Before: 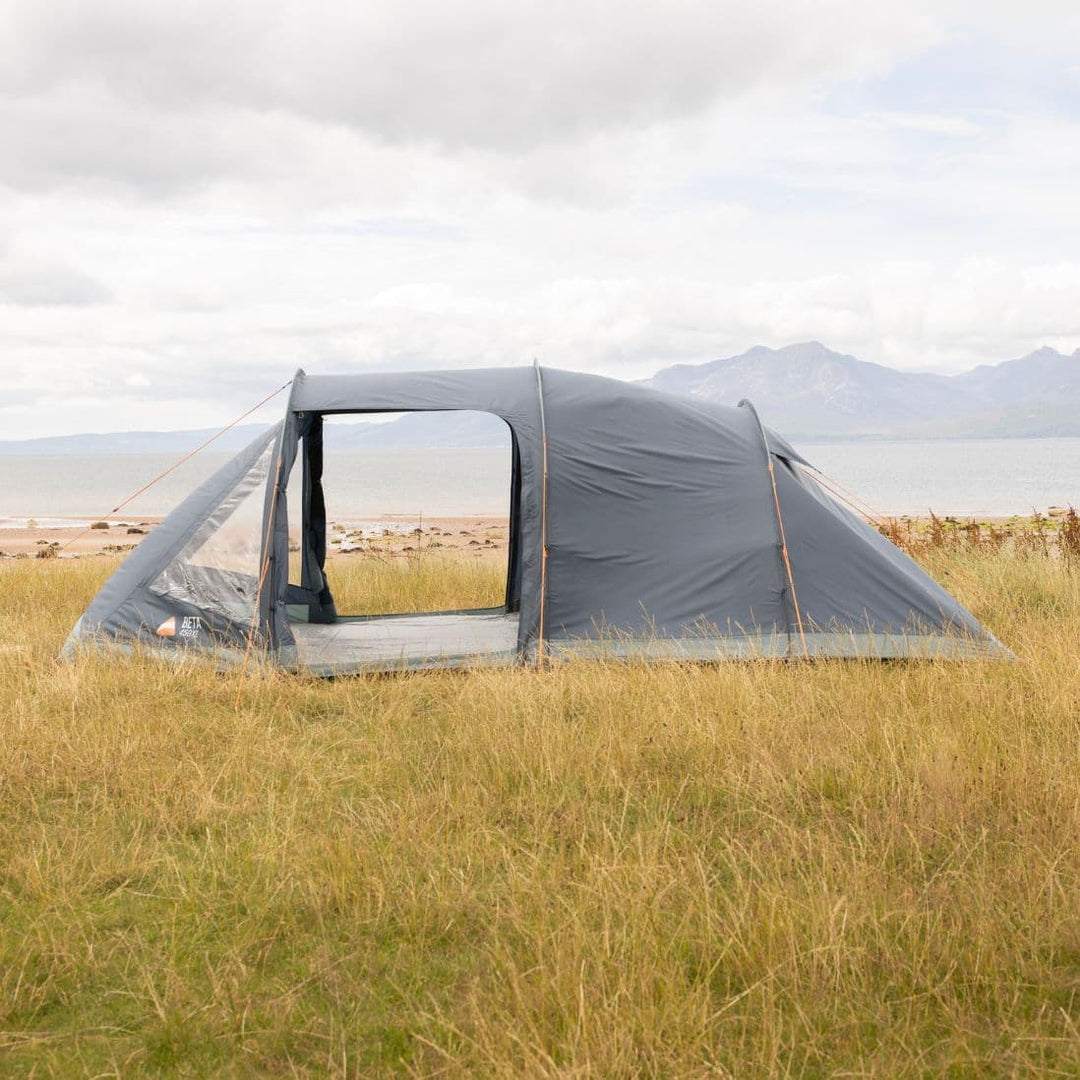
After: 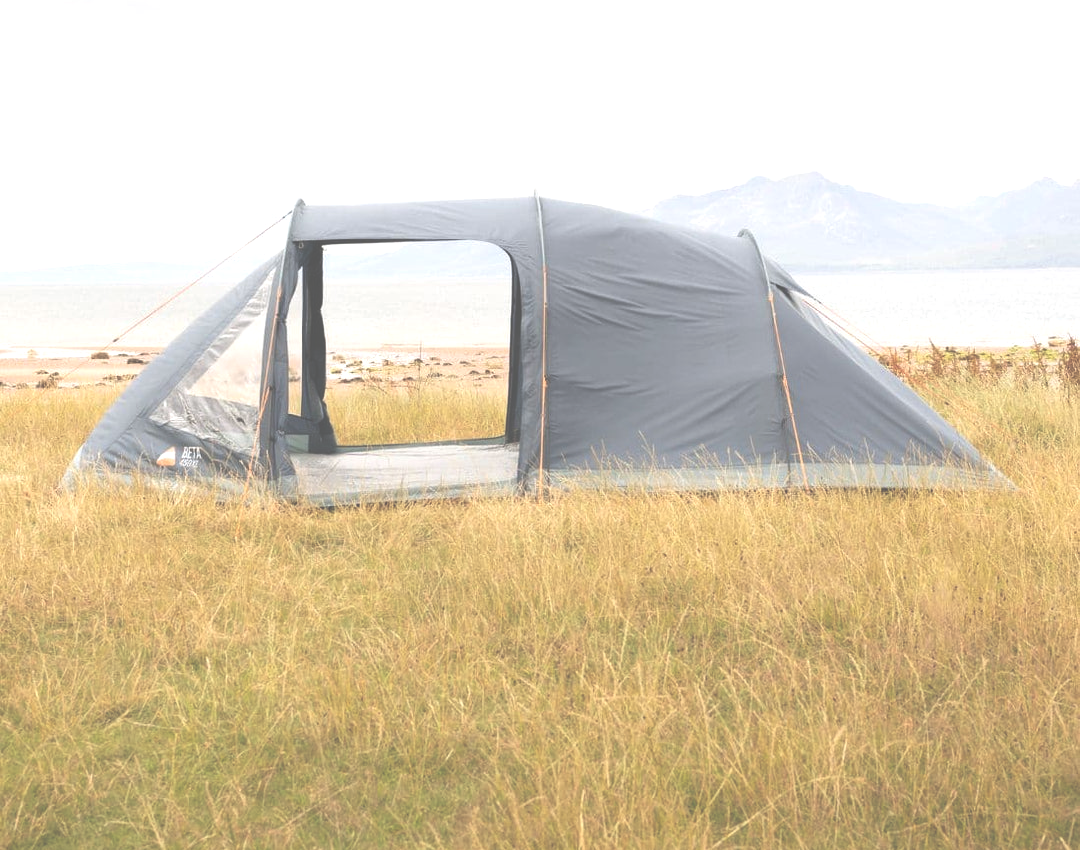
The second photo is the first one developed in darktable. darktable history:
color correction: highlights a* -0.182, highlights b* -0.124
exposure: black level correction -0.071, exposure 0.5 EV, compensate highlight preservation false
crop and rotate: top 15.774%, bottom 5.506%
